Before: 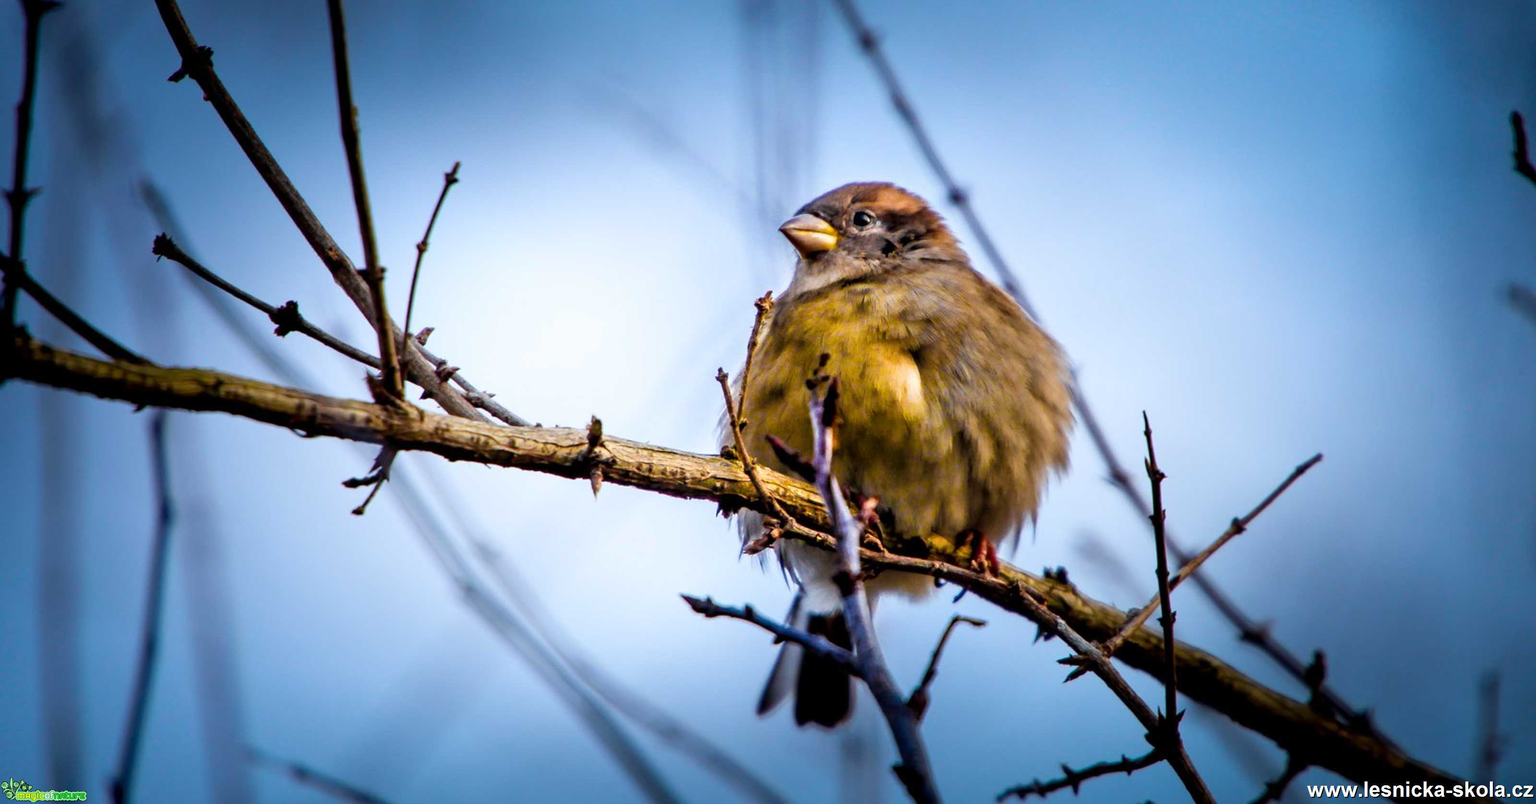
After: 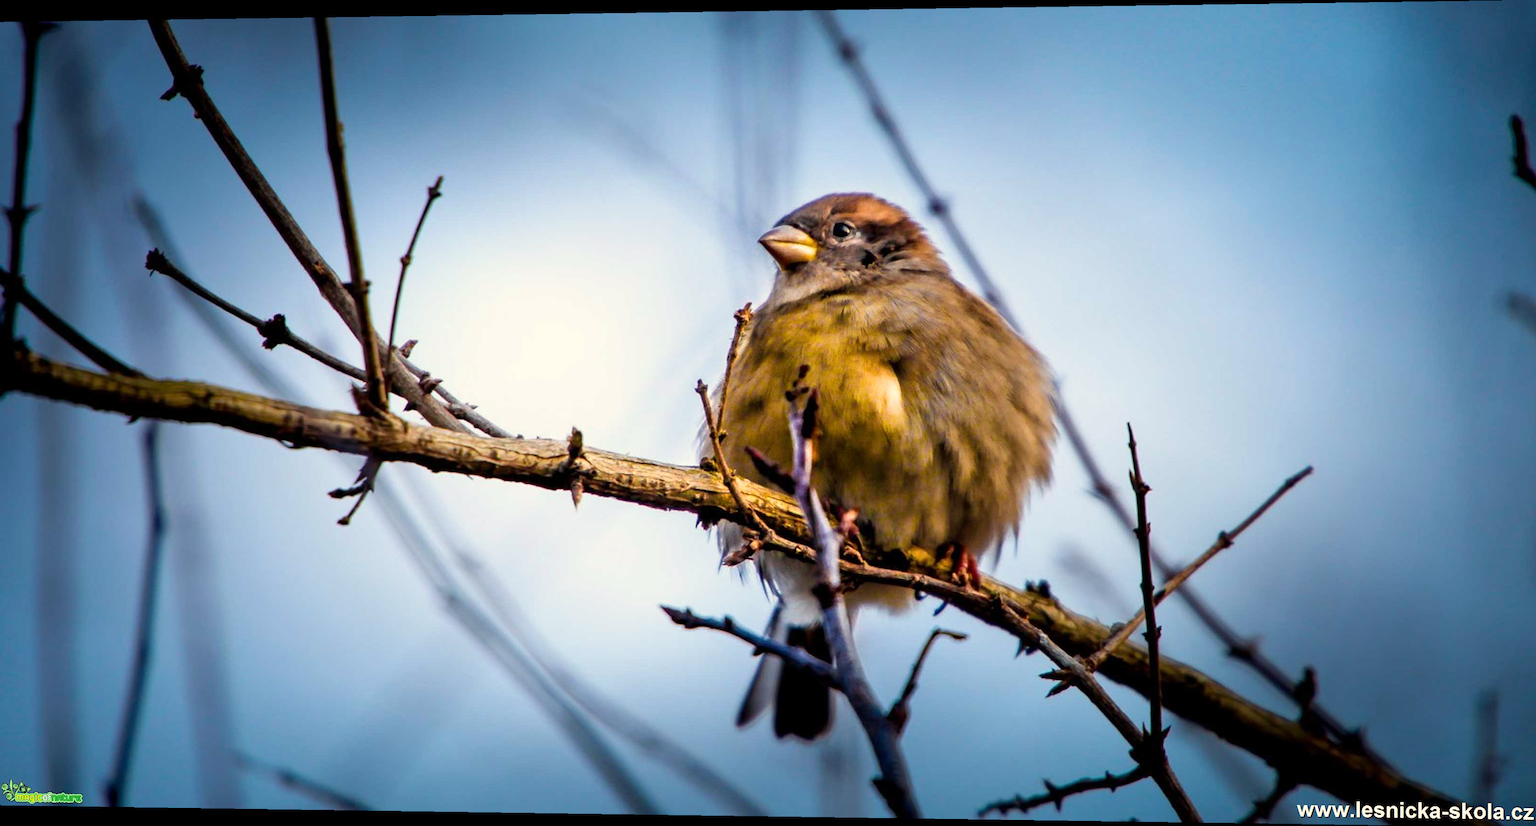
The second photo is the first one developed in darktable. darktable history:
white balance: red 1.045, blue 0.932
rotate and perspective: lens shift (horizontal) -0.055, automatic cropping off
